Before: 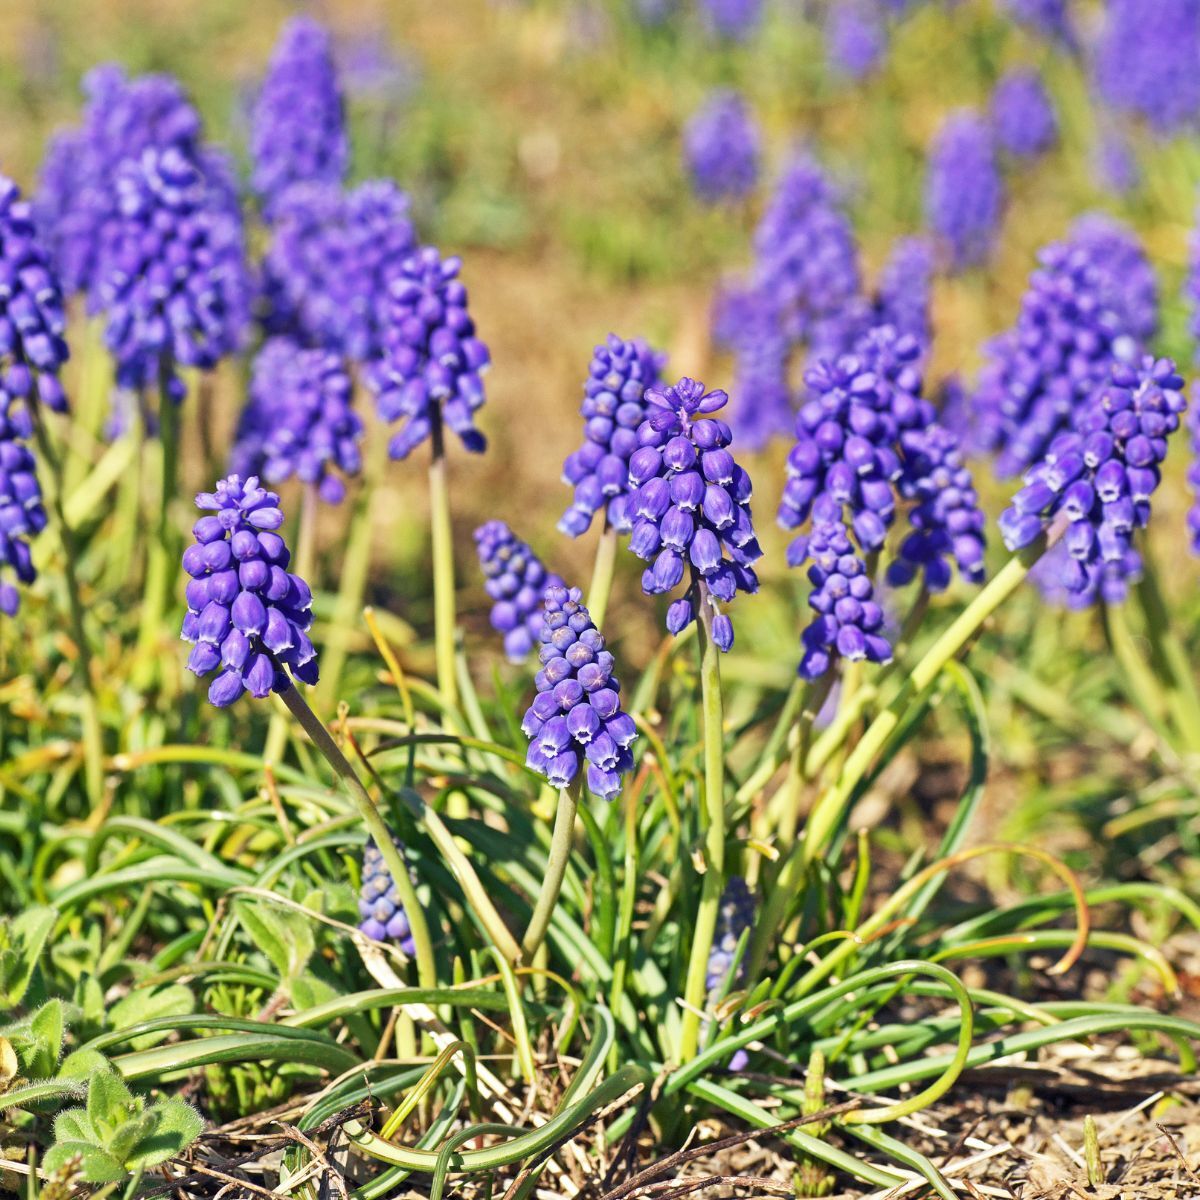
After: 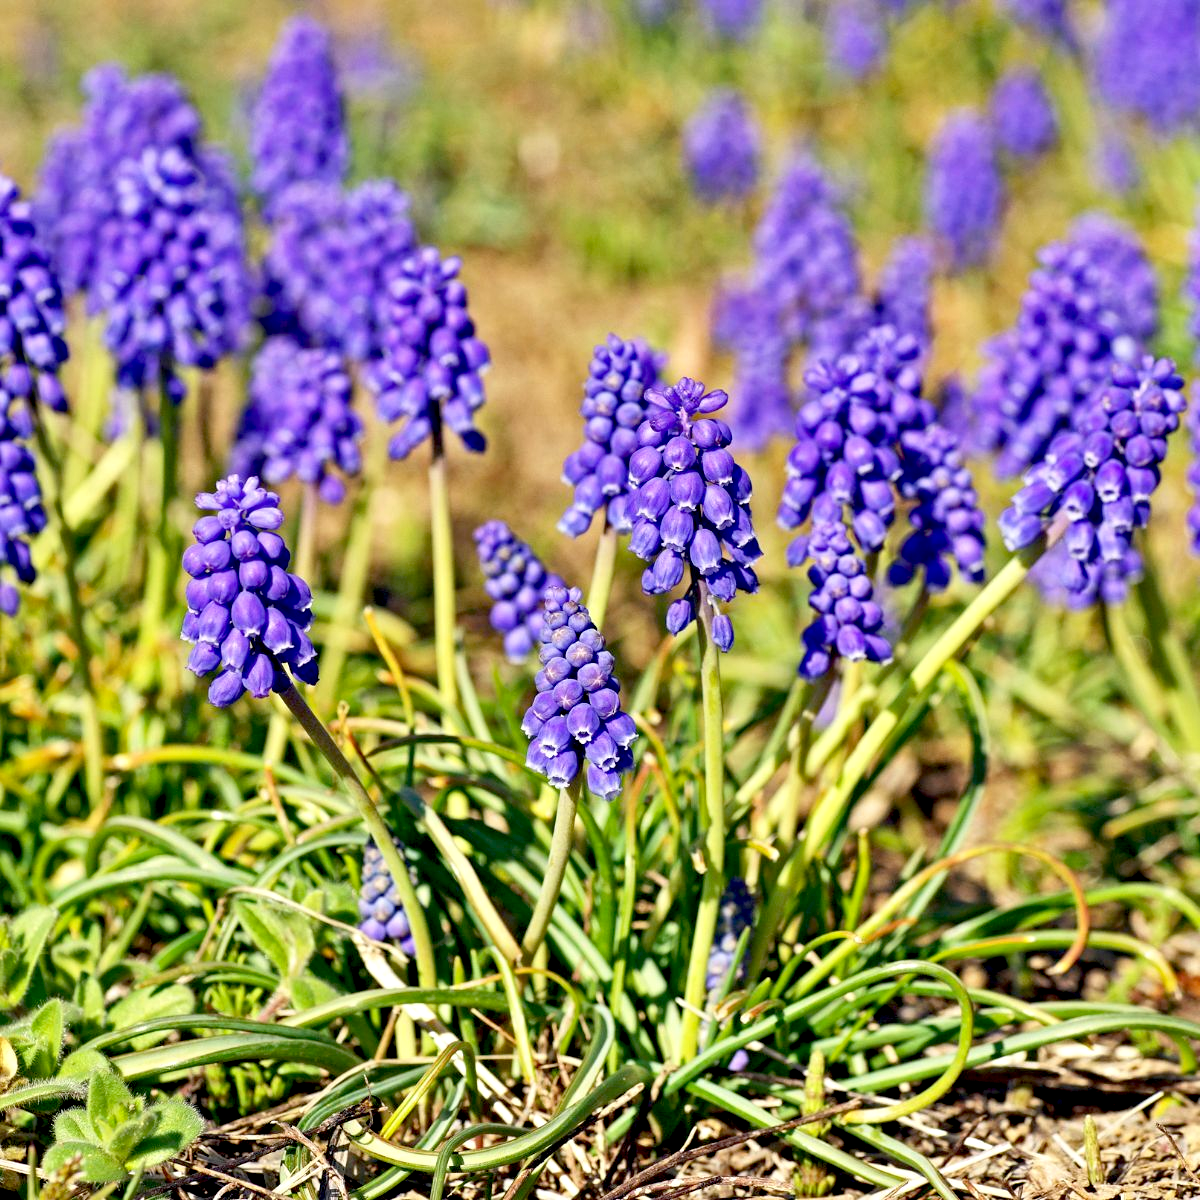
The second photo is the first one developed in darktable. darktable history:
shadows and highlights: shadows 49, highlights -41, soften with gaussian
exposure: black level correction 0.025, exposure 0.182 EV, compensate highlight preservation false
